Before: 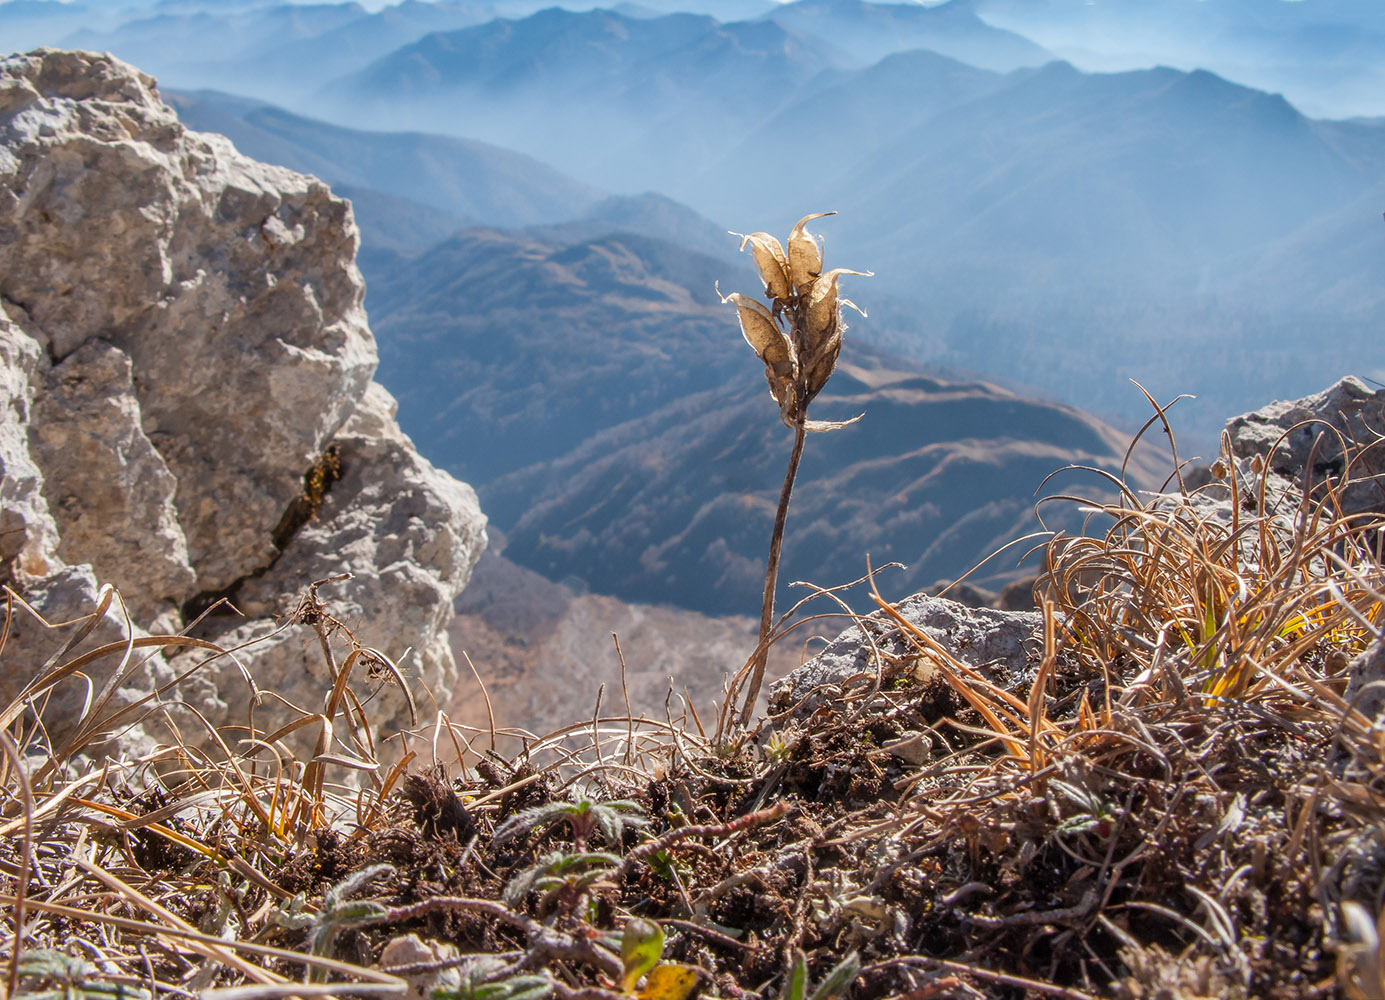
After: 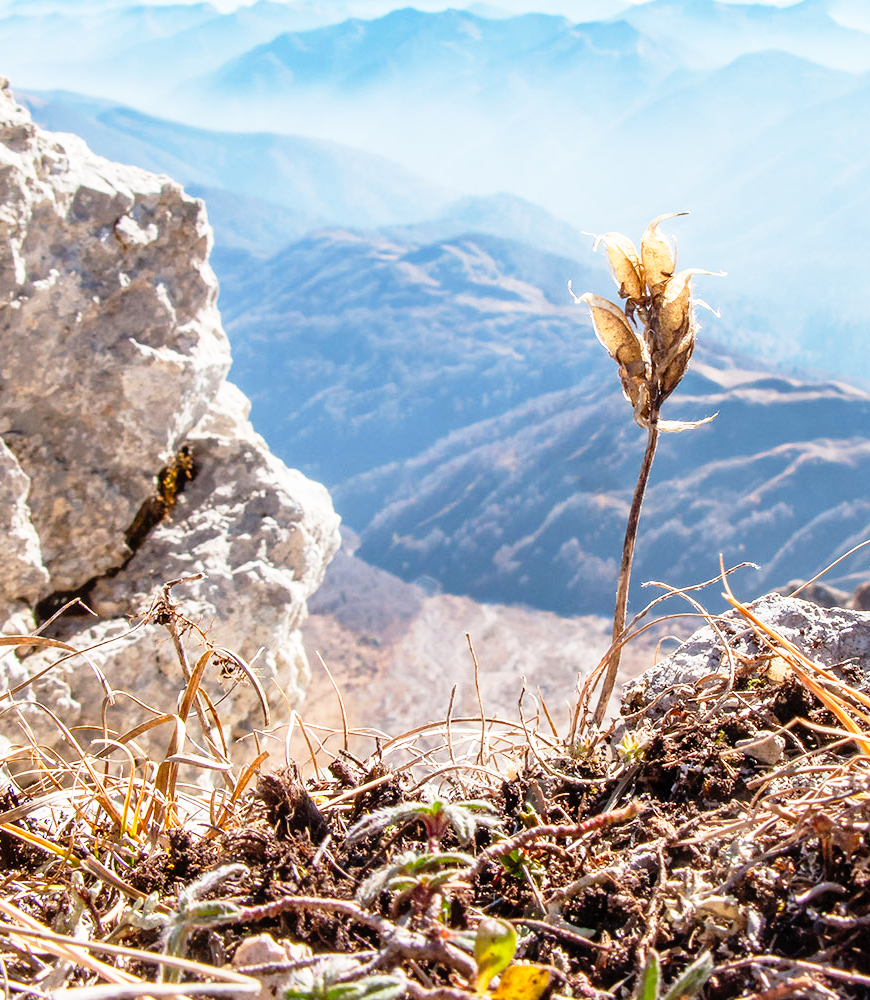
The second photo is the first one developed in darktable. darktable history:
crop: left 10.644%, right 26.528%
base curve: curves: ch0 [(0, 0) (0.012, 0.01) (0.073, 0.168) (0.31, 0.711) (0.645, 0.957) (1, 1)], preserve colors none
